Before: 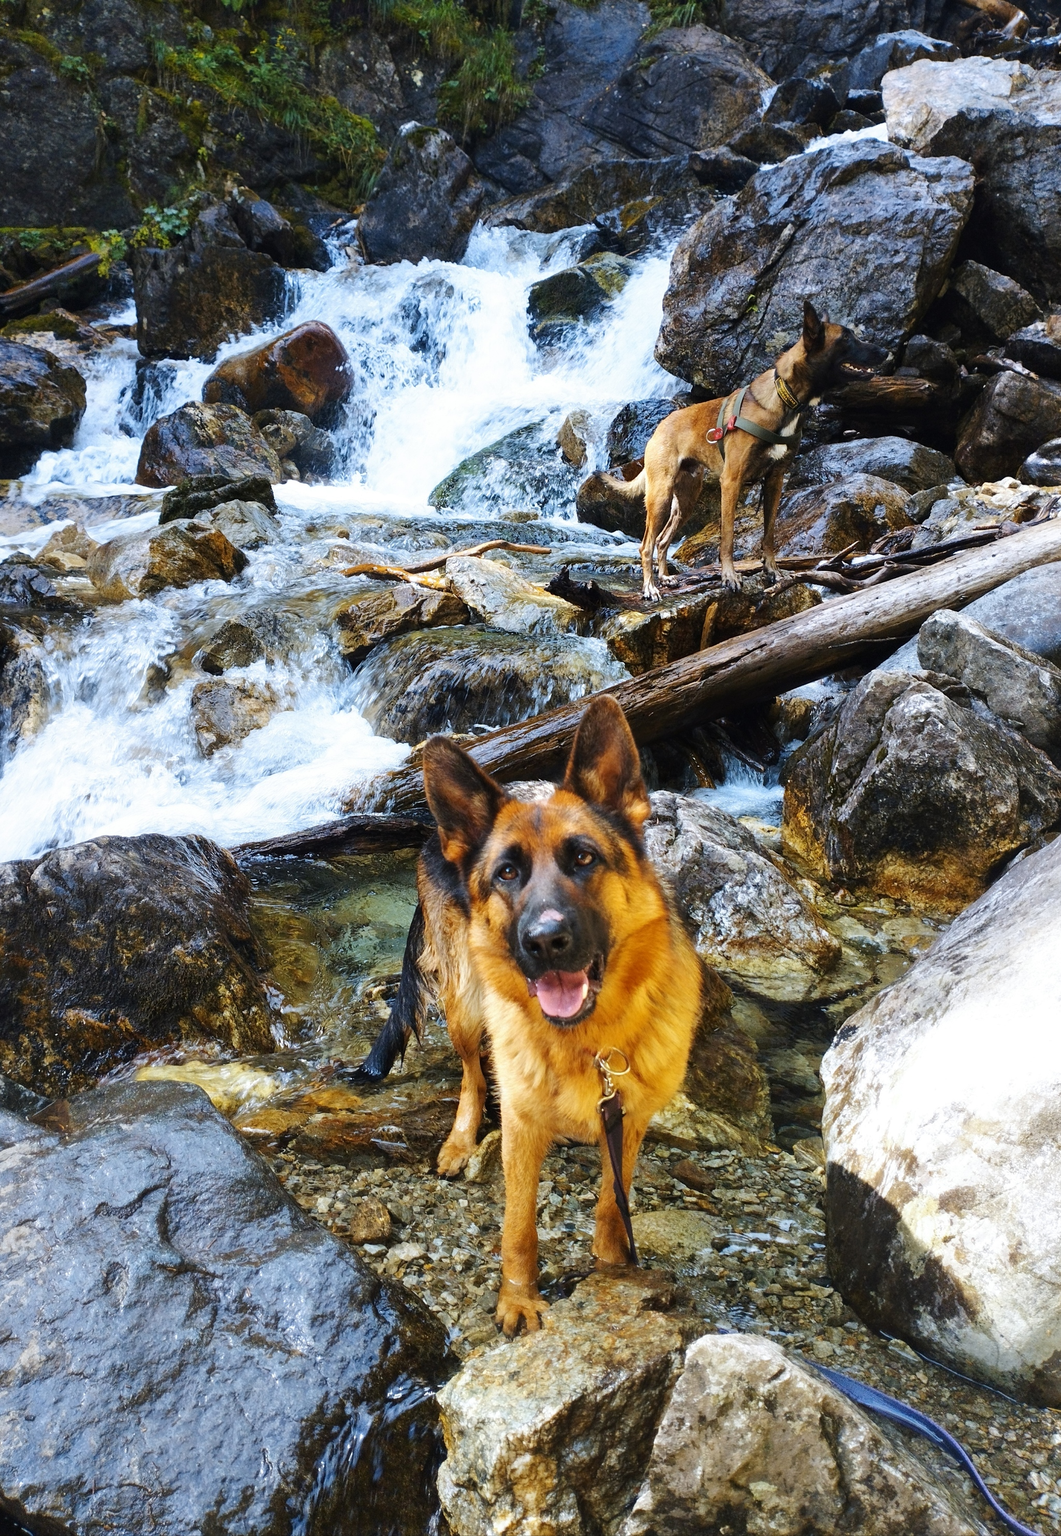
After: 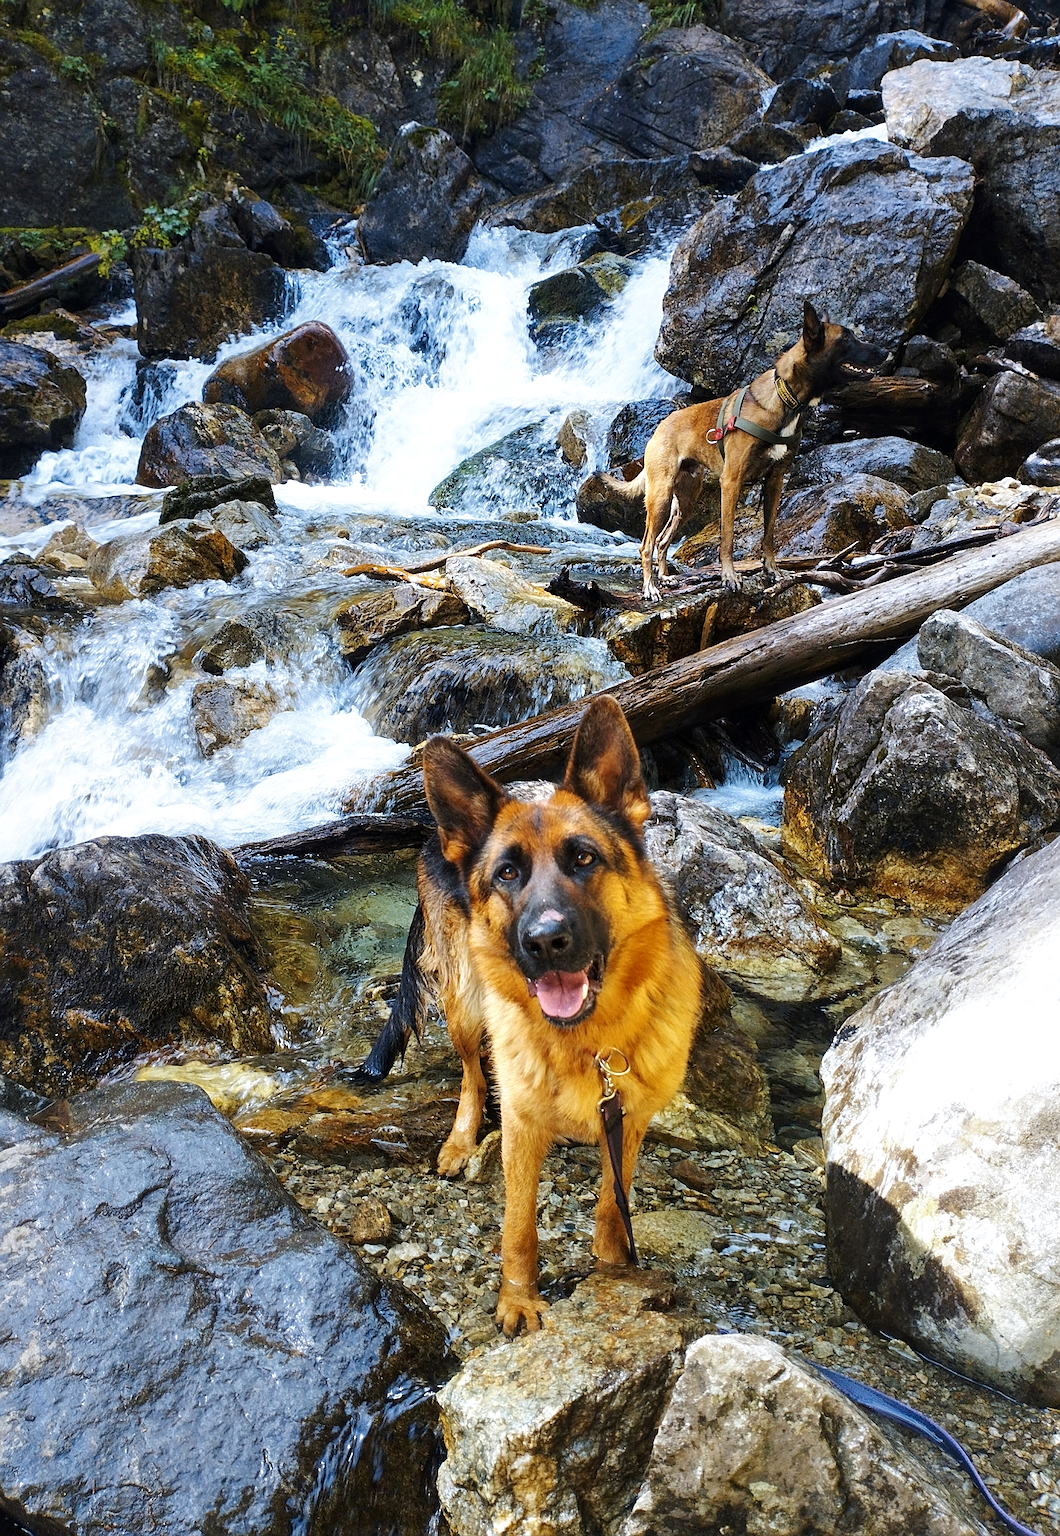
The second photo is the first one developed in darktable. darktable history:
sharpen: on, module defaults
color zones: curves: ch0 [(0, 0.5) (0.143, 0.5) (0.286, 0.5) (0.429, 0.5) (0.62, 0.489) (0.714, 0.445) (0.844, 0.496) (1, 0.5)]; ch1 [(0, 0.5) (0.143, 0.5) (0.286, 0.5) (0.429, 0.5) (0.571, 0.5) (0.714, 0.523) (0.857, 0.5) (1, 0.5)]
local contrast: highlights 100%, shadows 100%, detail 120%, midtone range 0.2
